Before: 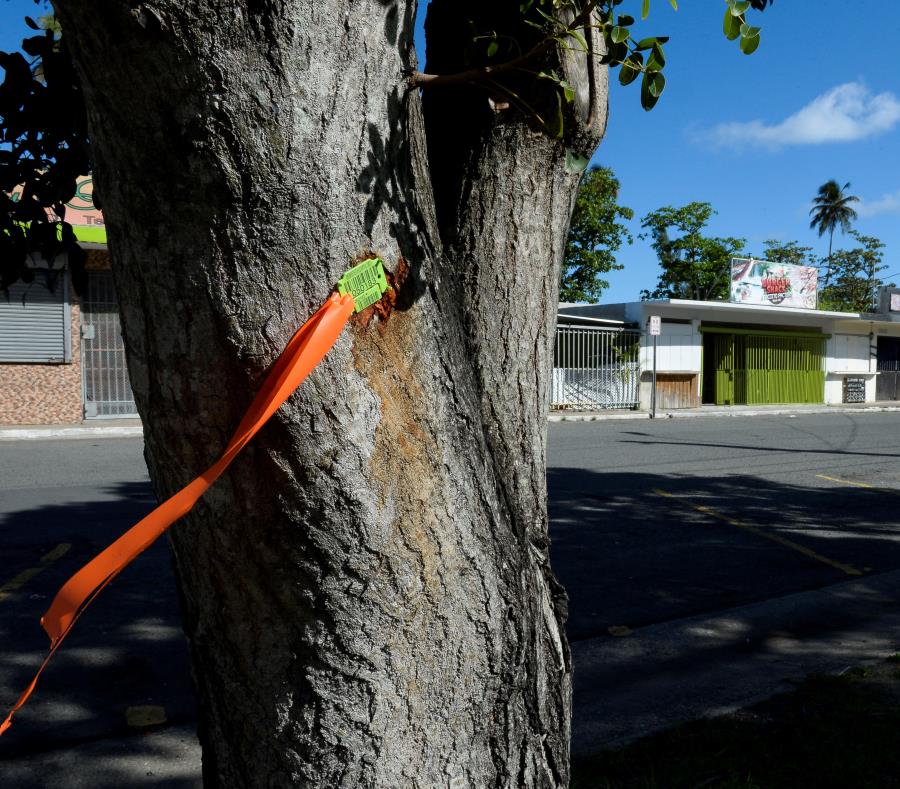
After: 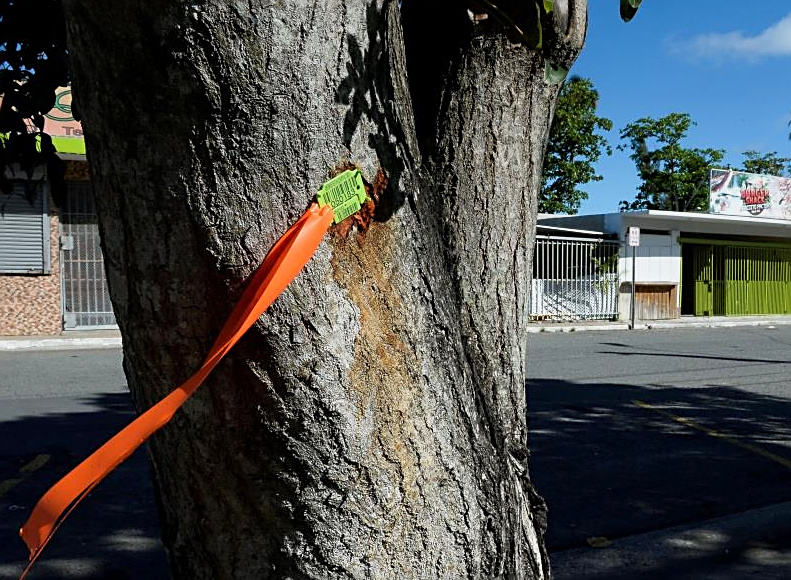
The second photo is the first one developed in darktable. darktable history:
exposure: compensate highlight preservation false
graduated density: rotation -0.352°, offset 57.64
crop and rotate: left 2.425%, top 11.305%, right 9.6%, bottom 15.08%
sharpen: on, module defaults
base curve: curves: ch0 [(0, 0) (0.688, 0.865) (1, 1)], preserve colors none
